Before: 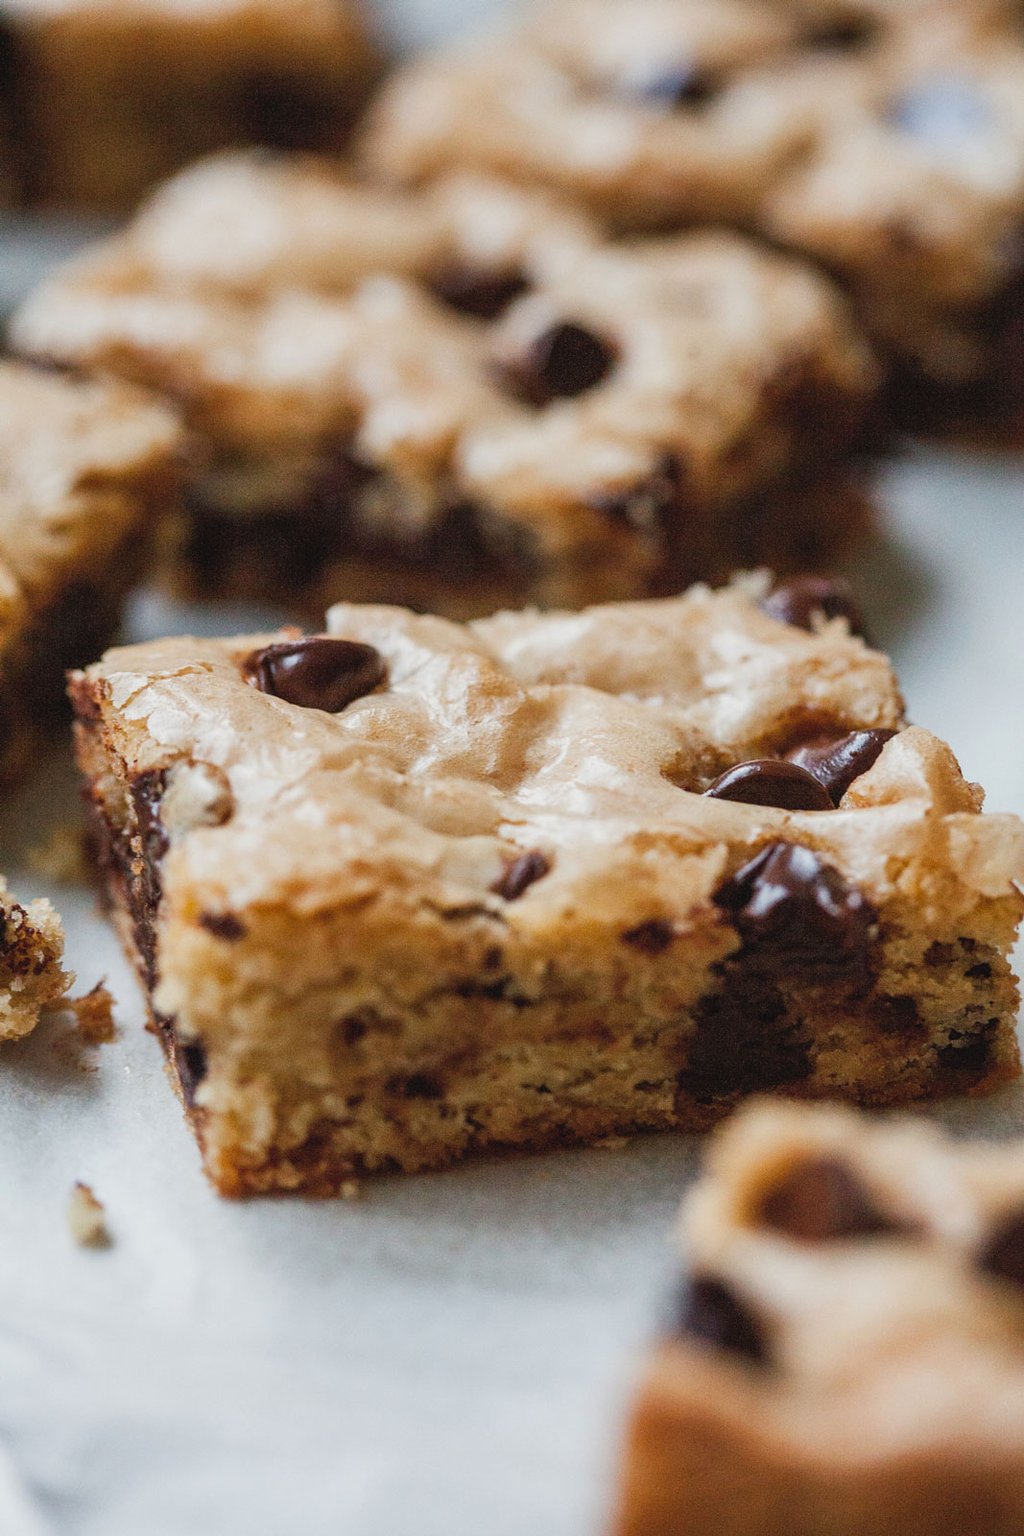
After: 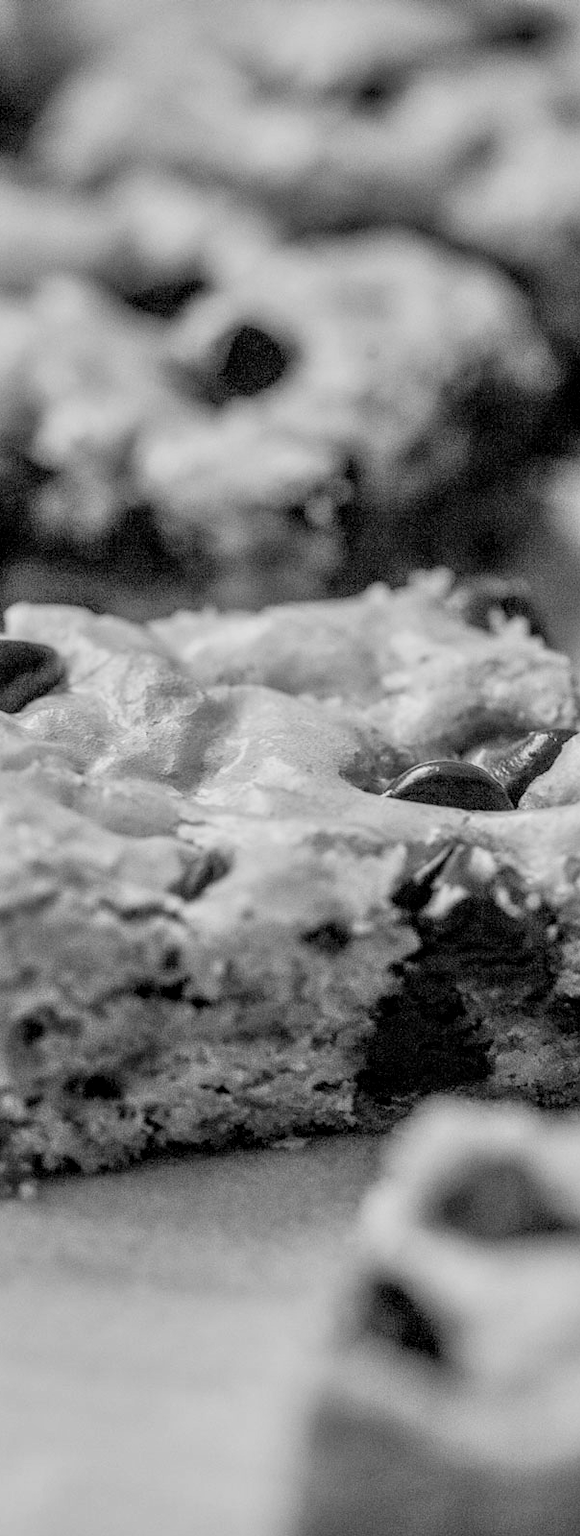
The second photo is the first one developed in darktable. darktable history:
tone equalizer: -7 EV 0.15 EV, -6 EV 0.6 EV, -5 EV 1.15 EV, -4 EV 1.33 EV, -3 EV 1.15 EV, -2 EV 0.6 EV, -1 EV 0.15 EV, mask exposure compensation -0.5 EV
crop: left 31.458%, top 0%, right 11.876%
color balance rgb: global vibrance 1%, saturation formula JzAzBz (2021)
exposure: black level correction 0.006, exposure -0.226 EV, compensate highlight preservation false
local contrast: on, module defaults
shadows and highlights: radius 337.17, shadows 29.01, soften with gaussian
monochrome: a -35.87, b 49.73, size 1.7
